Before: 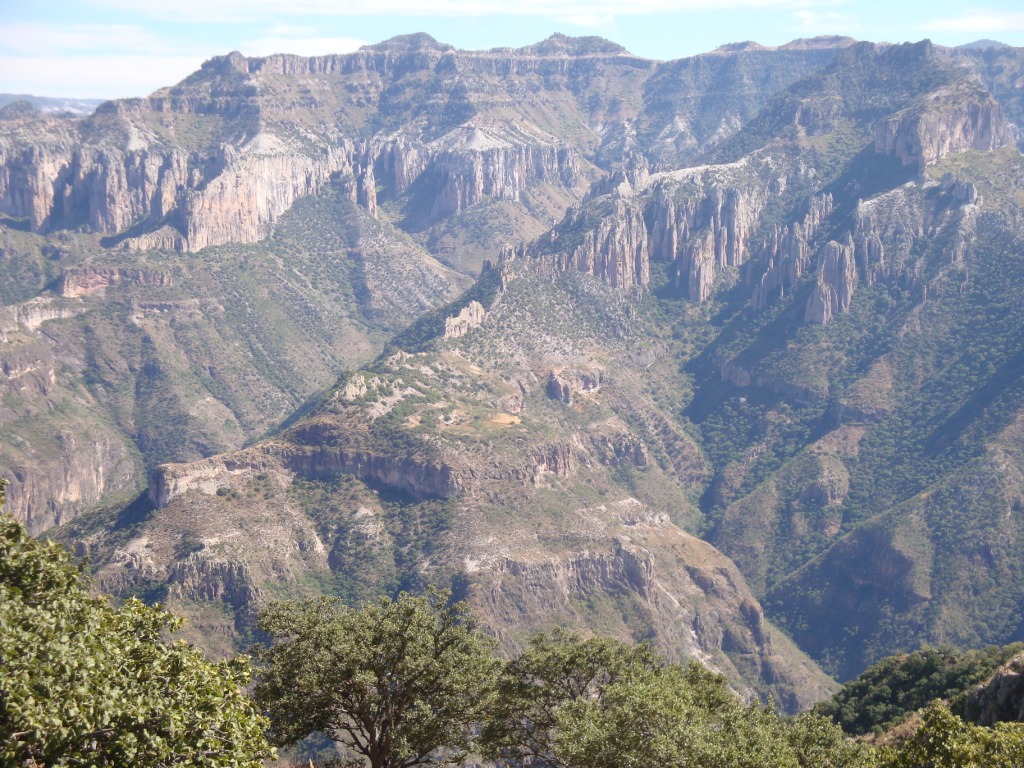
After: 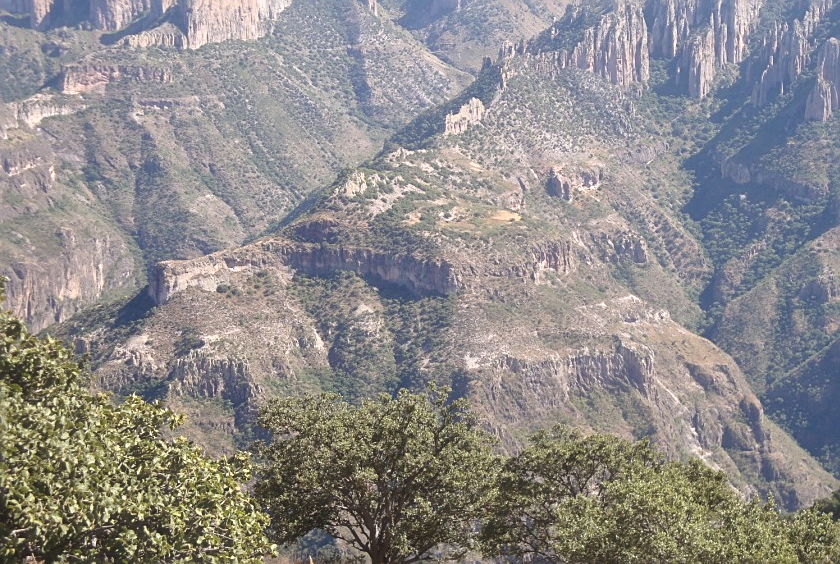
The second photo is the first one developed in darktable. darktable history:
haze removal: strength -0.1, adaptive false
sharpen: on, module defaults
crop: top 26.531%, right 17.959%
local contrast: mode bilateral grid, contrast 28, coarseness 16, detail 115%, midtone range 0.2
